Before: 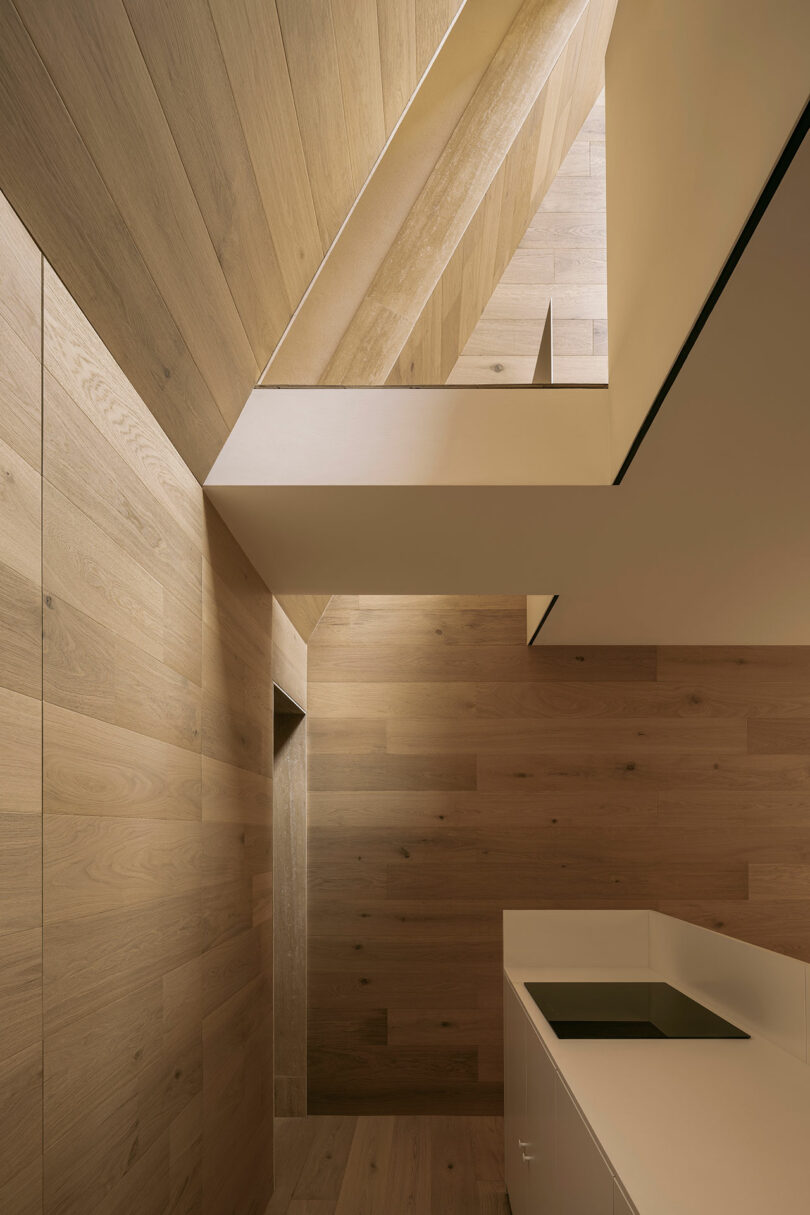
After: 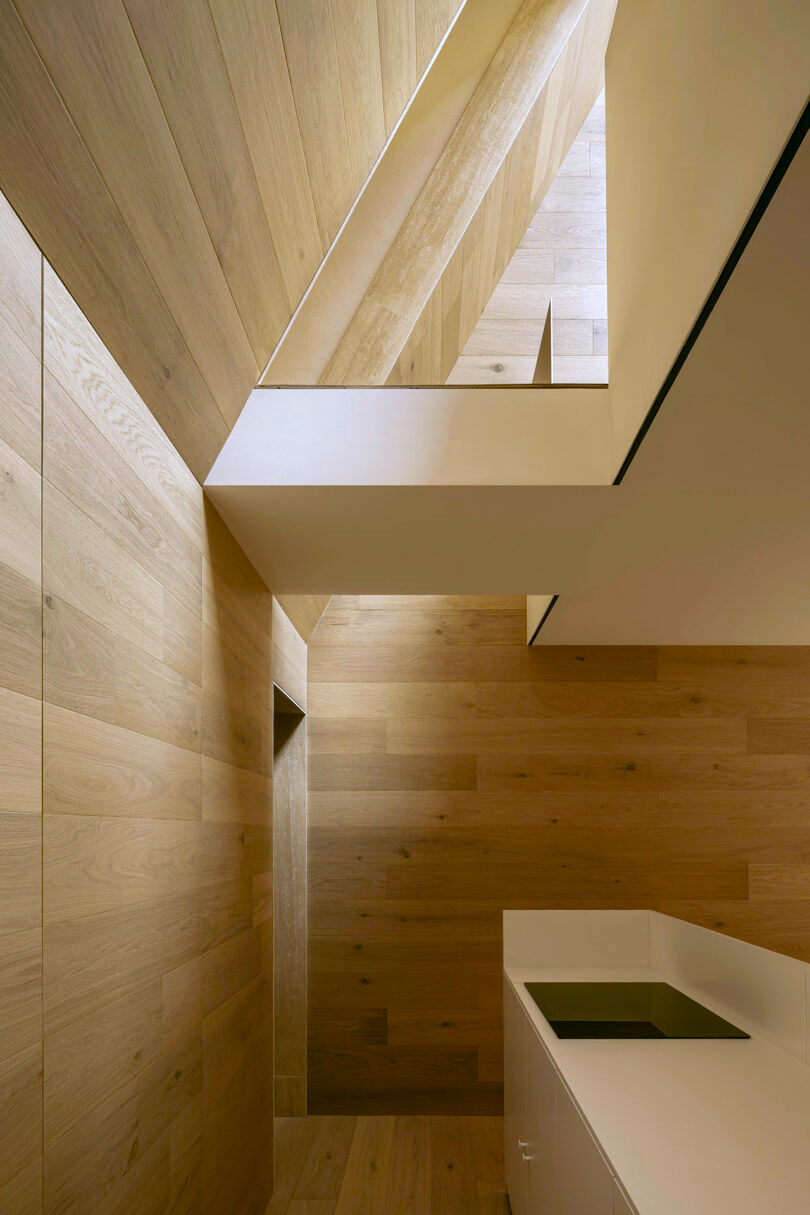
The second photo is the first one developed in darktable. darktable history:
white balance: red 0.931, blue 1.11
exposure: exposure 0.29 EV, compensate highlight preservation false
color balance rgb: perceptual saturation grading › global saturation 35%, perceptual saturation grading › highlights -25%, perceptual saturation grading › shadows 50%
